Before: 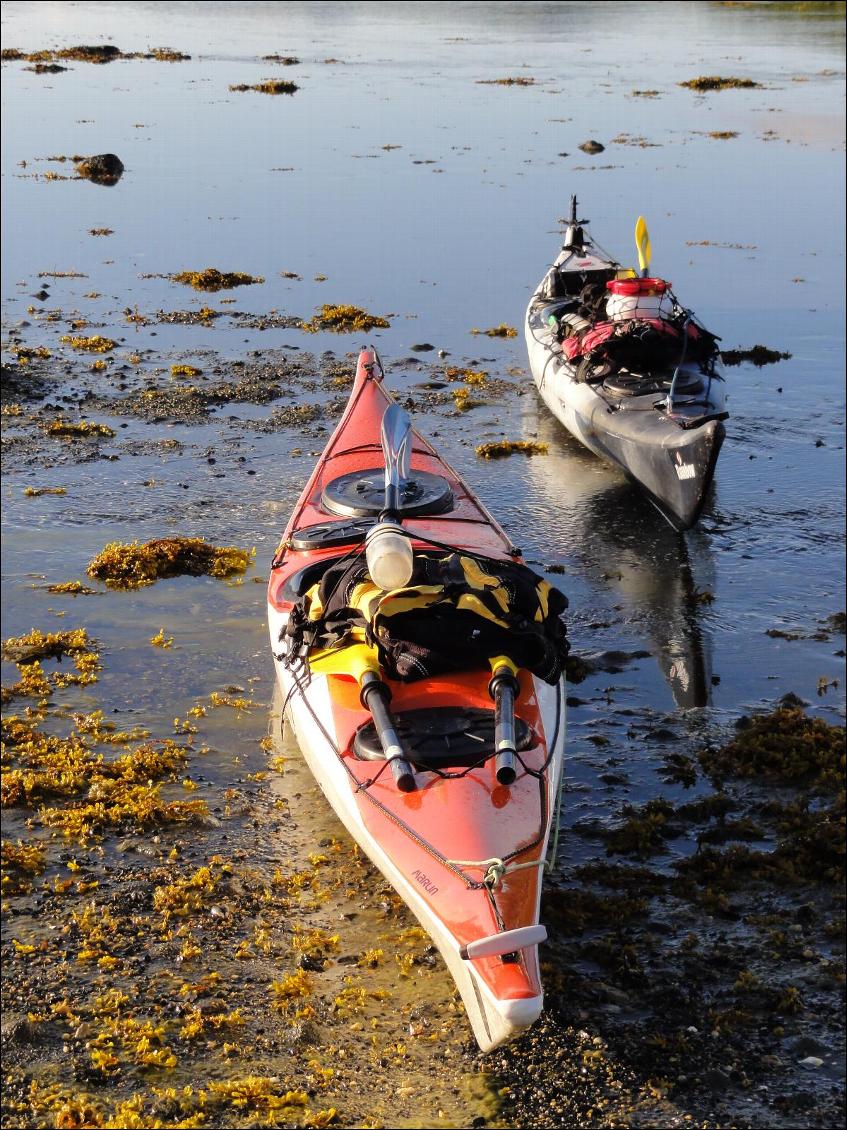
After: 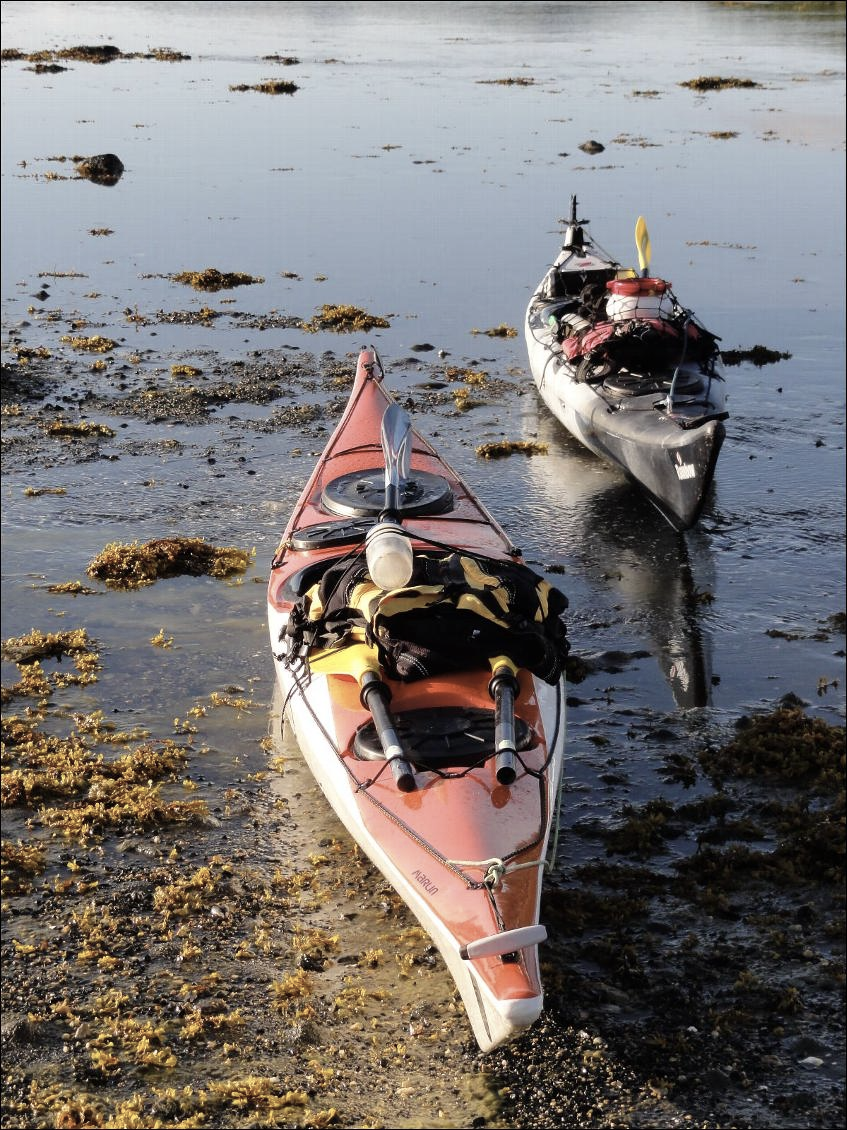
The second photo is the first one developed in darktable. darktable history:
contrast brightness saturation: contrast 0.1, saturation -0.374
